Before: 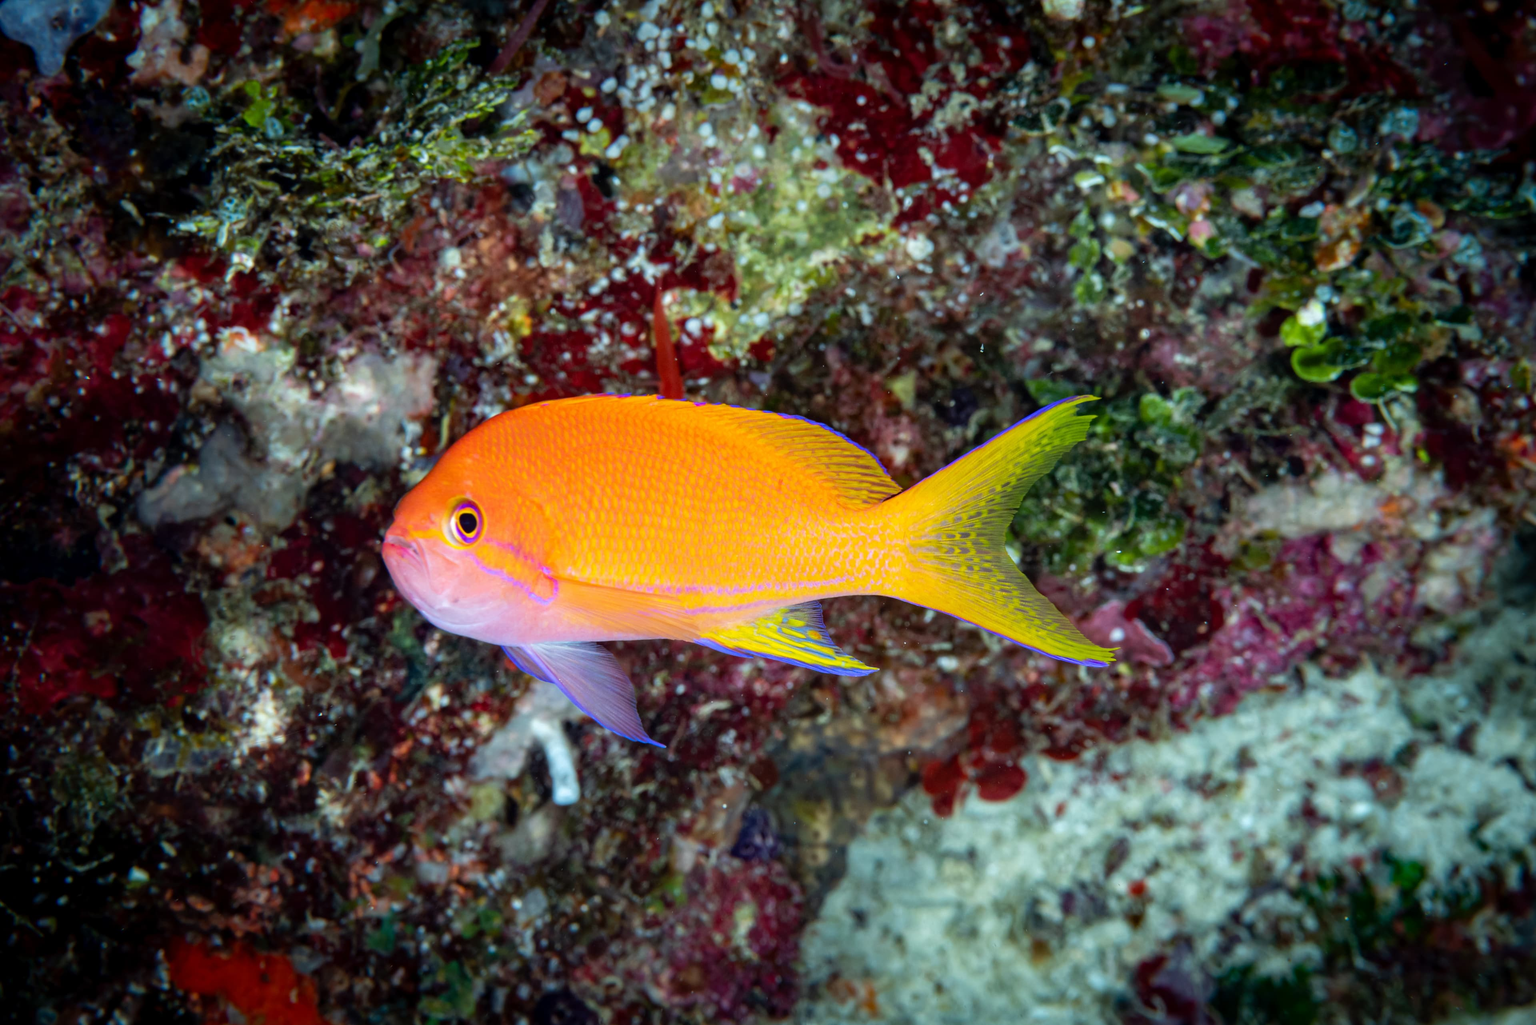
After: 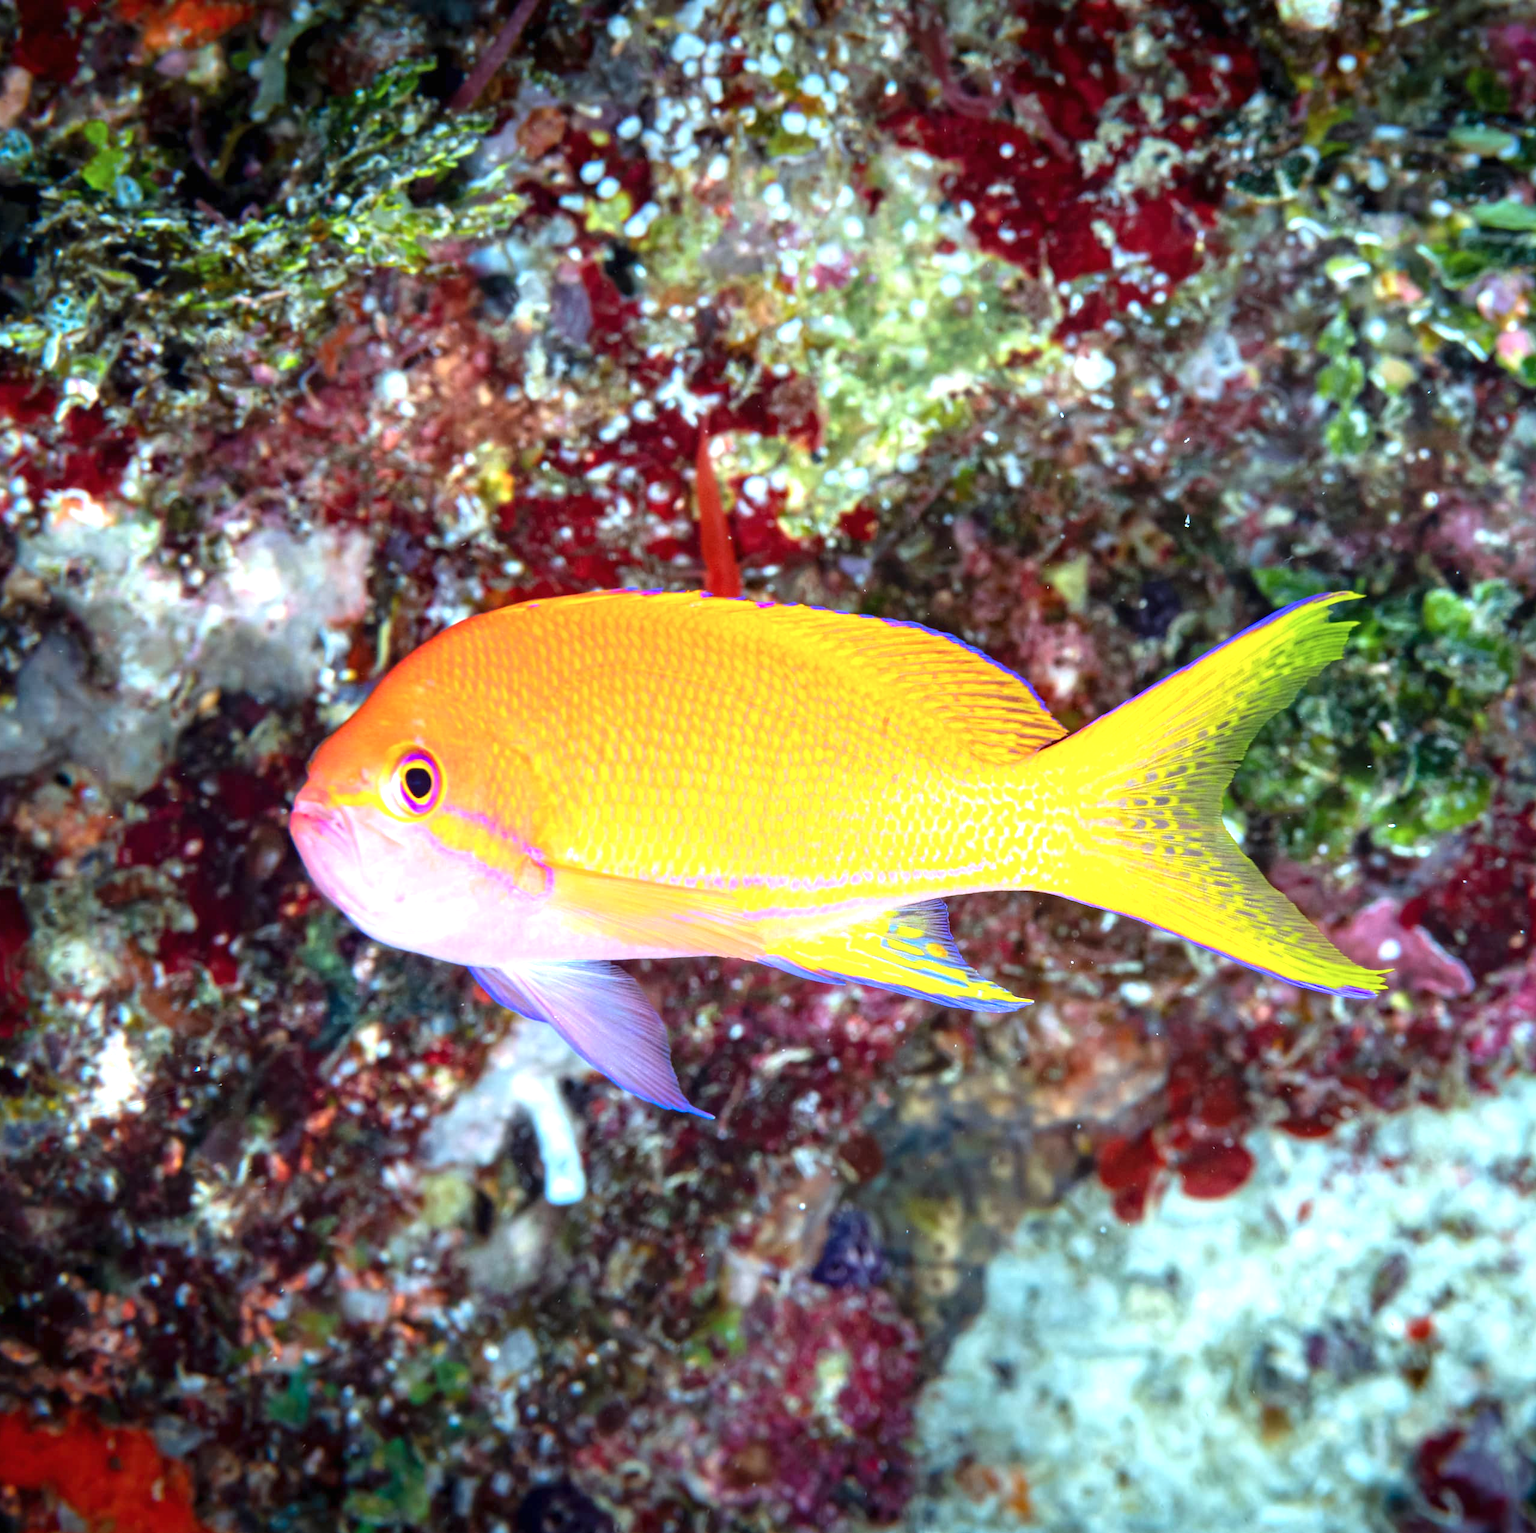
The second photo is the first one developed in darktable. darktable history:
color calibration: illuminant as shot in camera, x 0.358, y 0.373, temperature 4628.91 K
exposure: black level correction 0, exposure 1.099 EV, compensate highlight preservation false
crop and rotate: left 12.288%, right 20.863%
